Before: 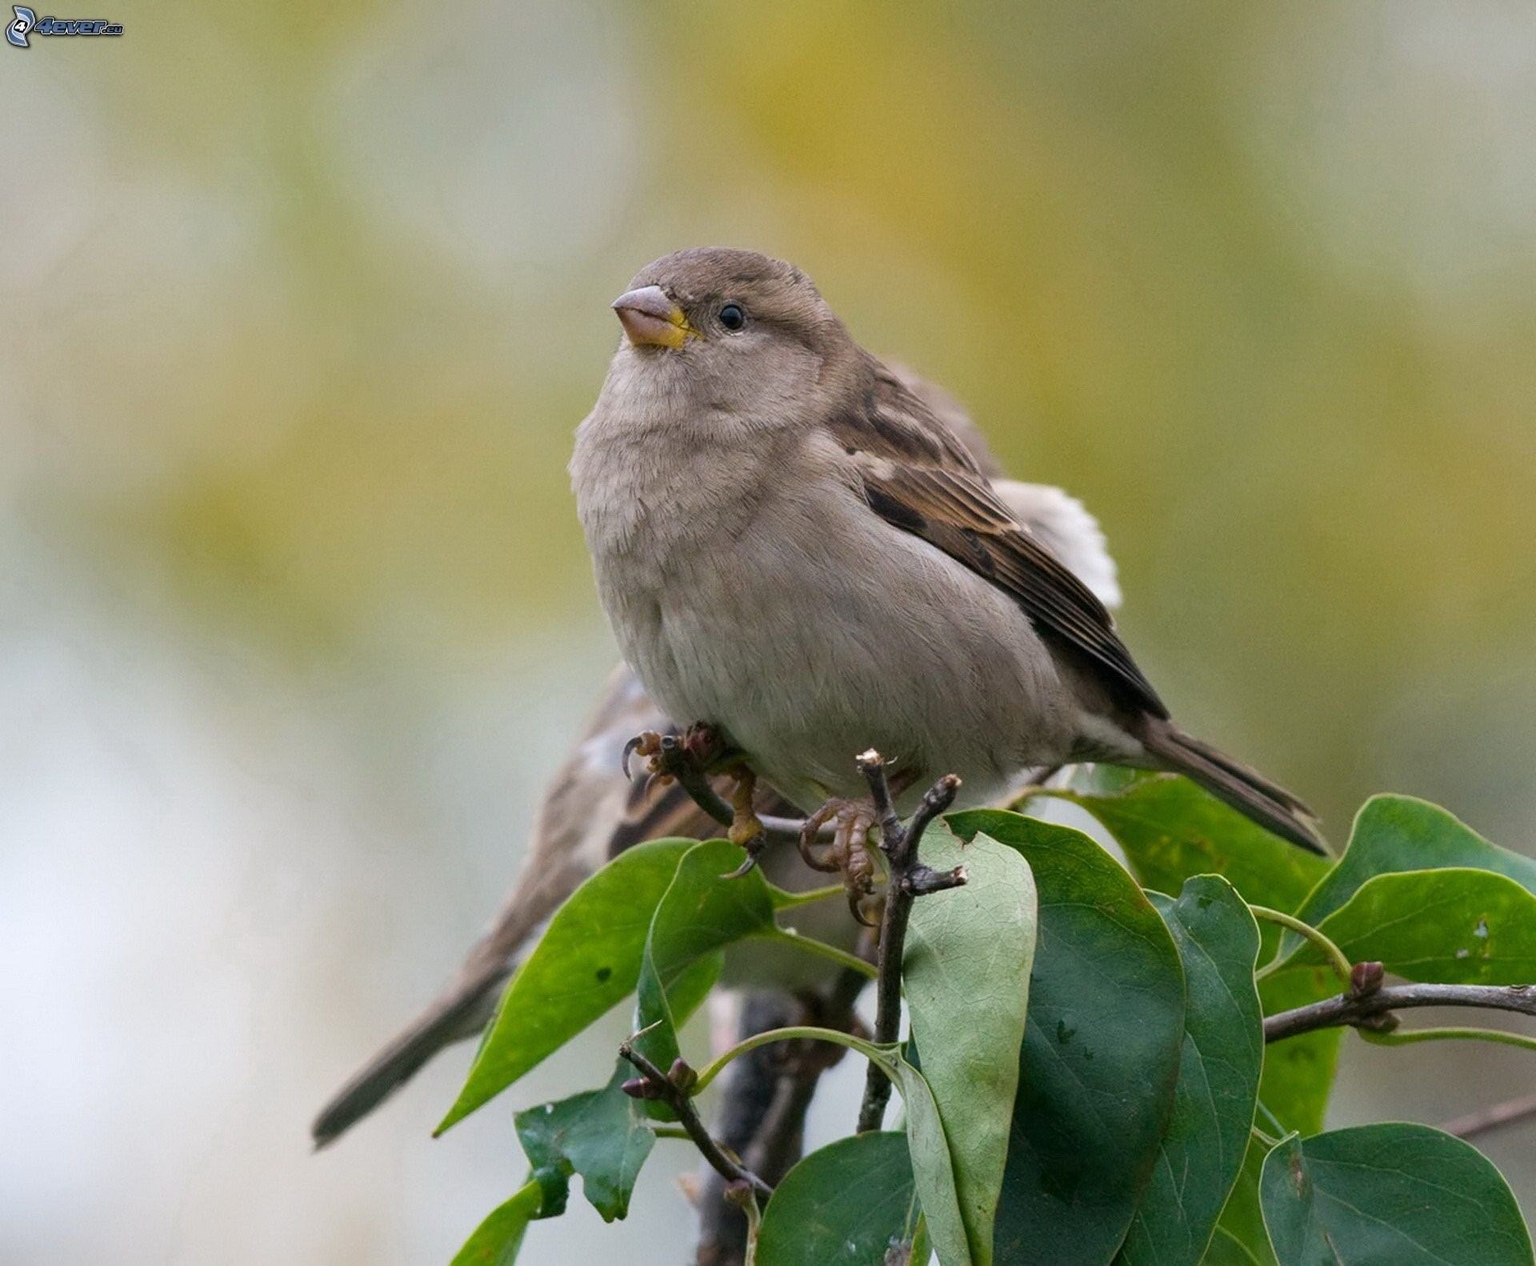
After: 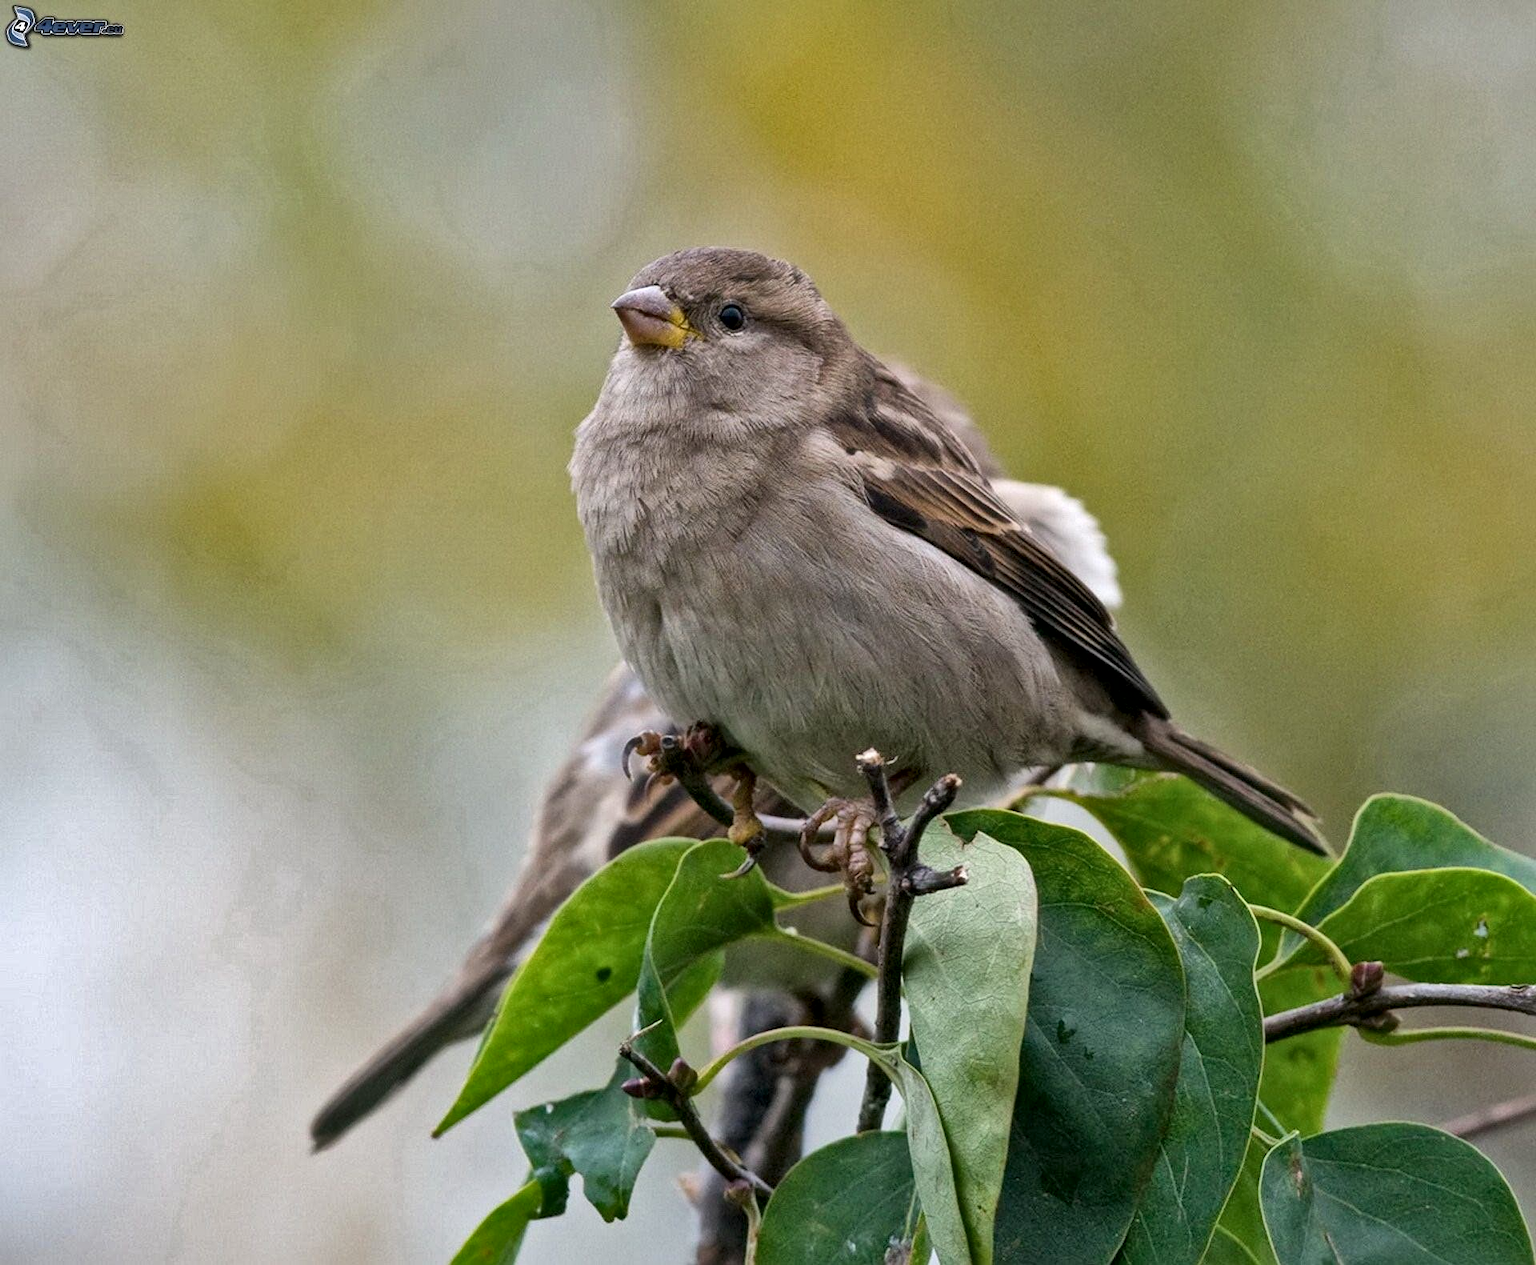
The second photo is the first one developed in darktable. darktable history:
local contrast: mode bilateral grid, contrast 20, coarseness 19, detail 163%, midtone range 0.2
shadows and highlights: low approximation 0.01, soften with gaussian
